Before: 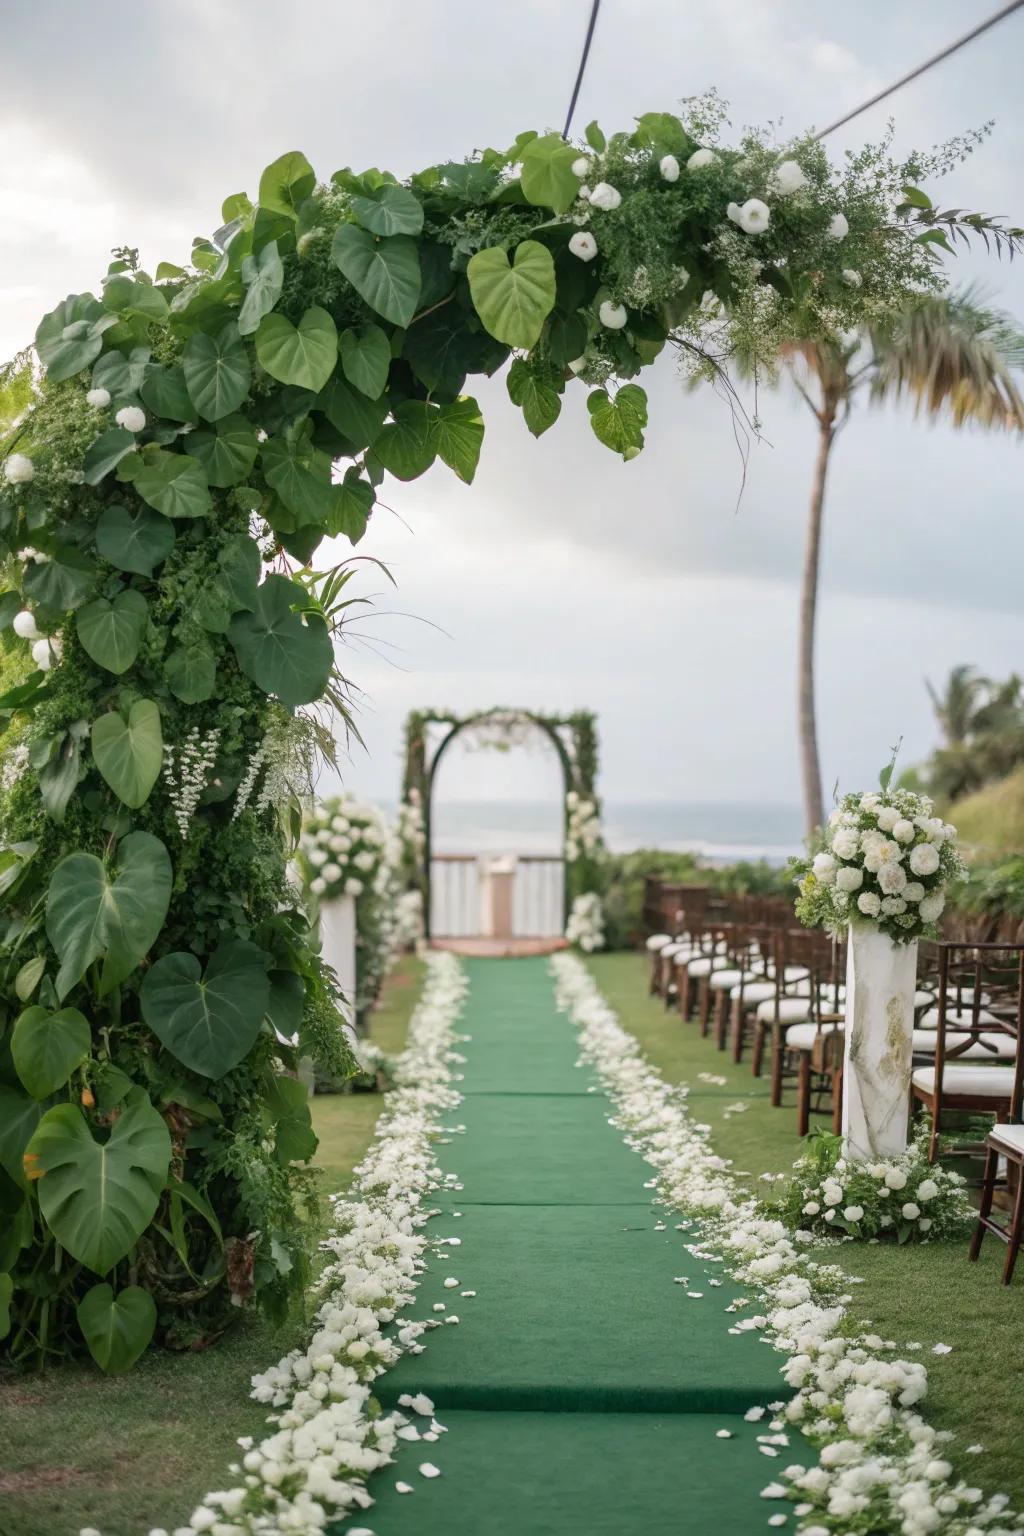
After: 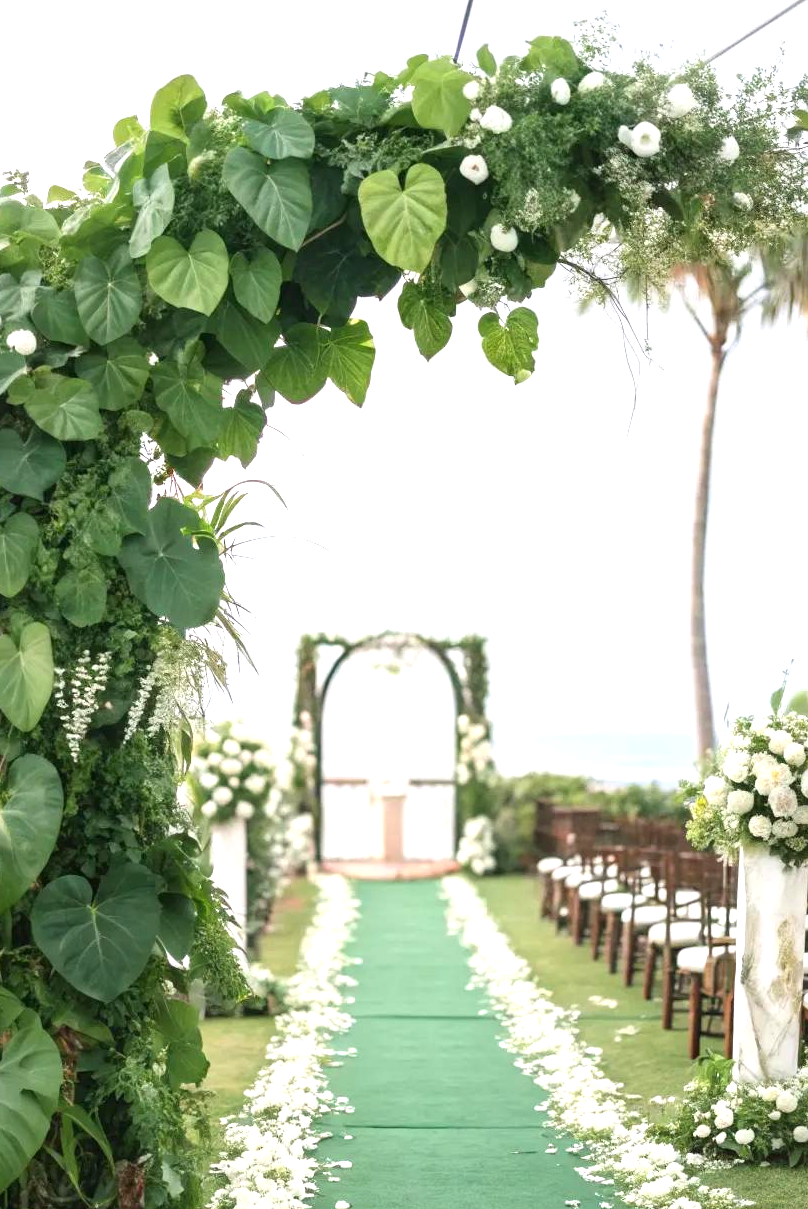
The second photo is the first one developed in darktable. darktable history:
exposure: black level correction 0, exposure 1.001 EV, compensate highlight preservation false
crop and rotate: left 10.648%, top 5.059%, right 10.35%, bottom 16.189%
